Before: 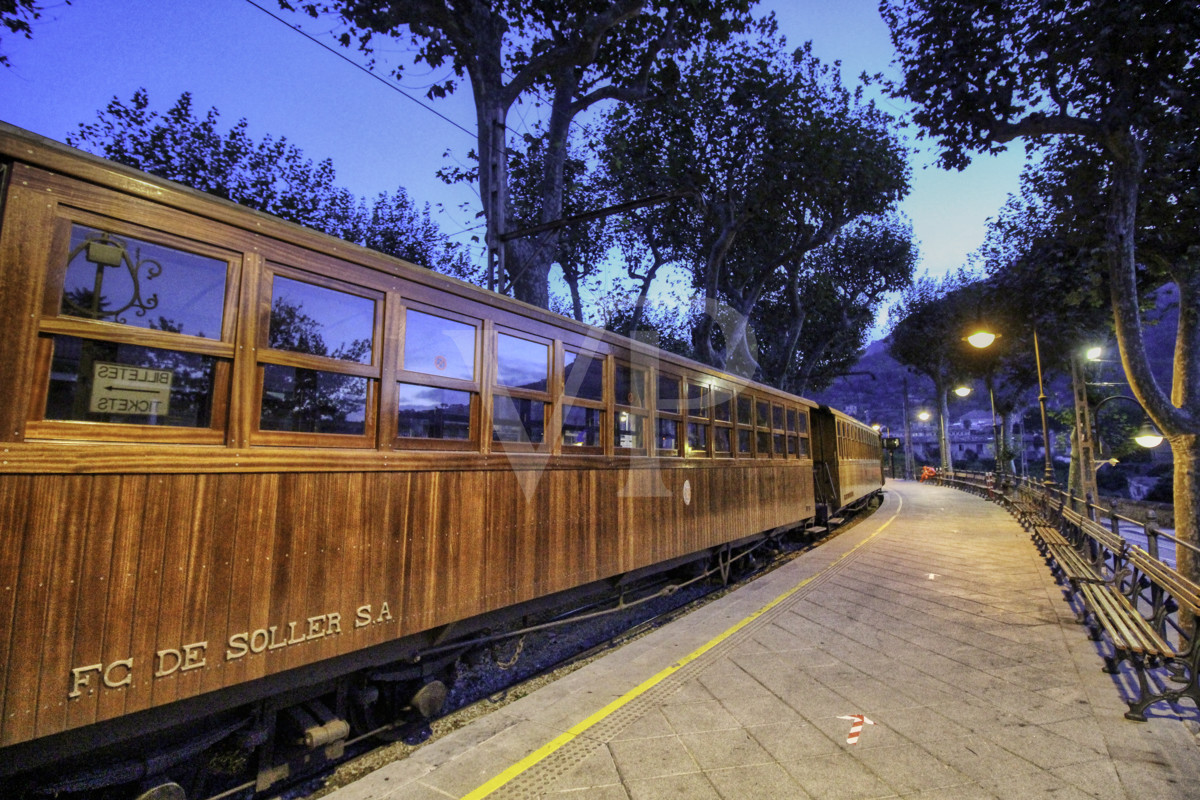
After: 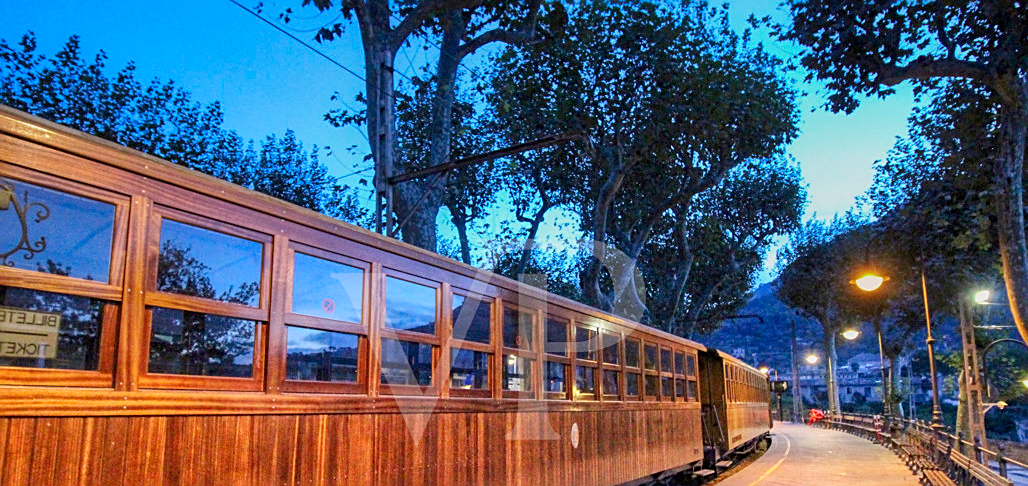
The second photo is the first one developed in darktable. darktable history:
sharpen: on, module defaults
crop and rotate: left 9.411%, top 7.188%, right 4.901%, bottom 31.97%
